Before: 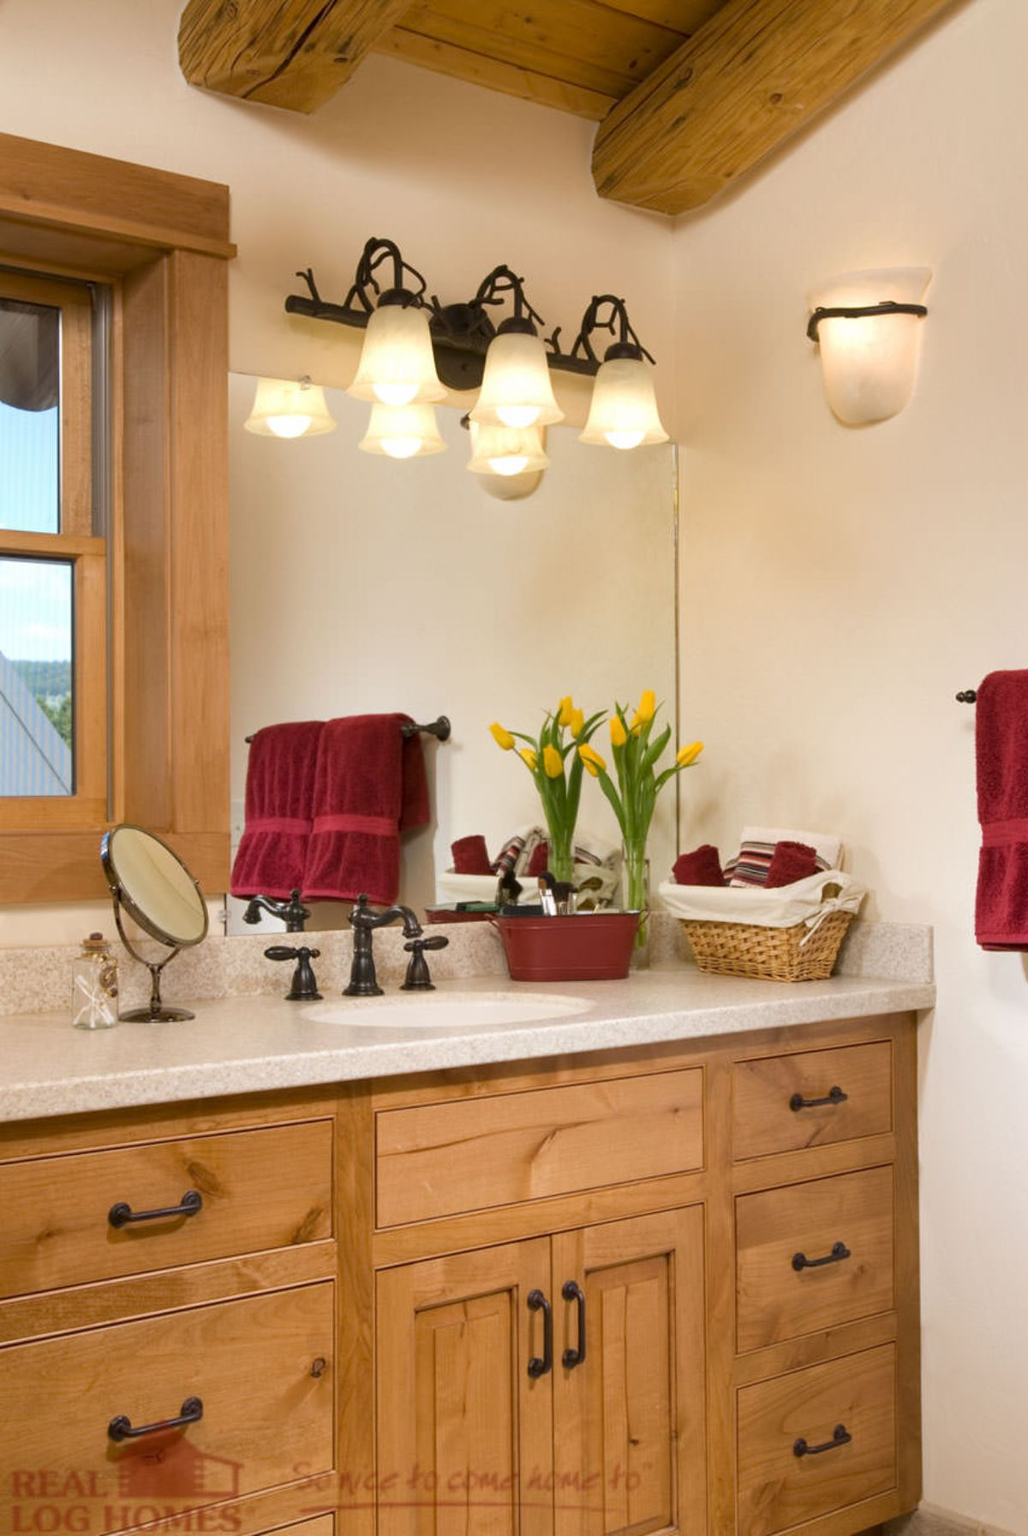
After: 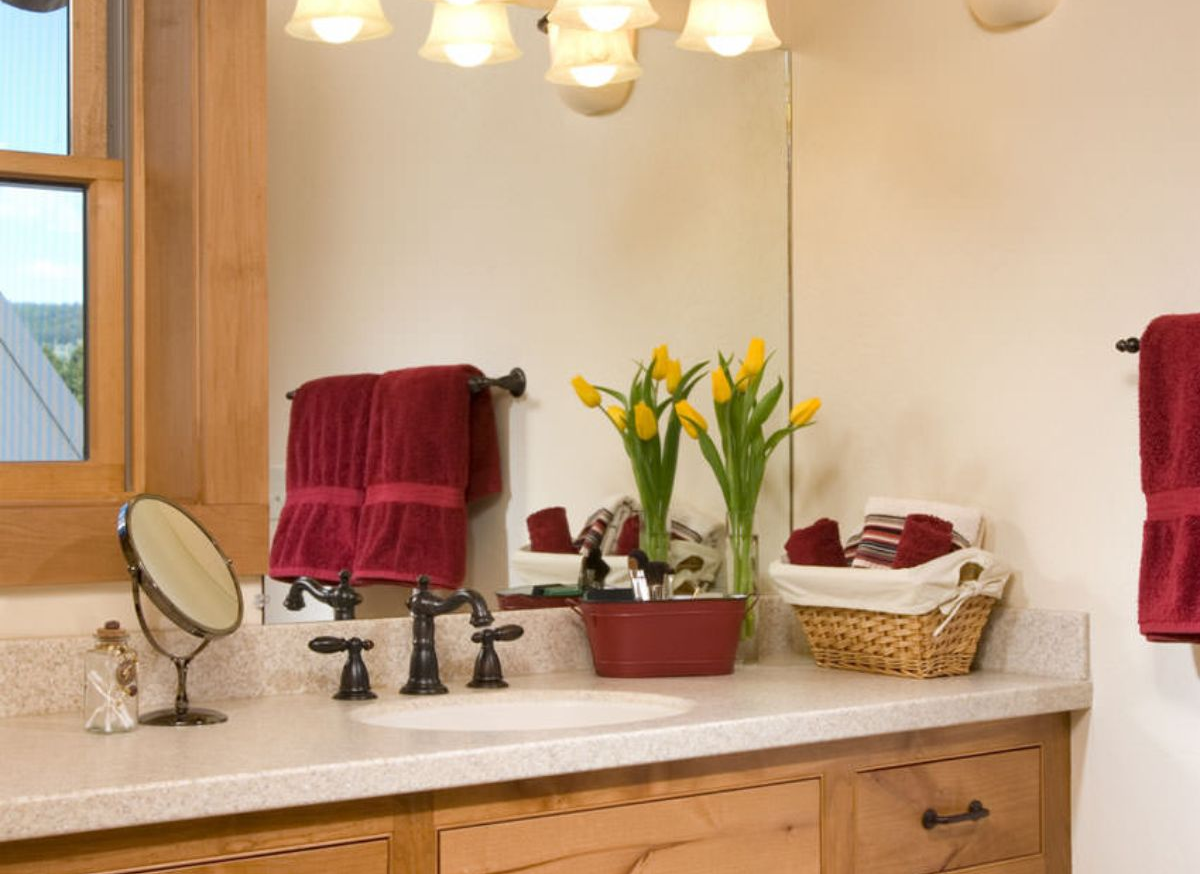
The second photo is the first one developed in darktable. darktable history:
crop and rotate: top 26.153%, bottom 25.087%
